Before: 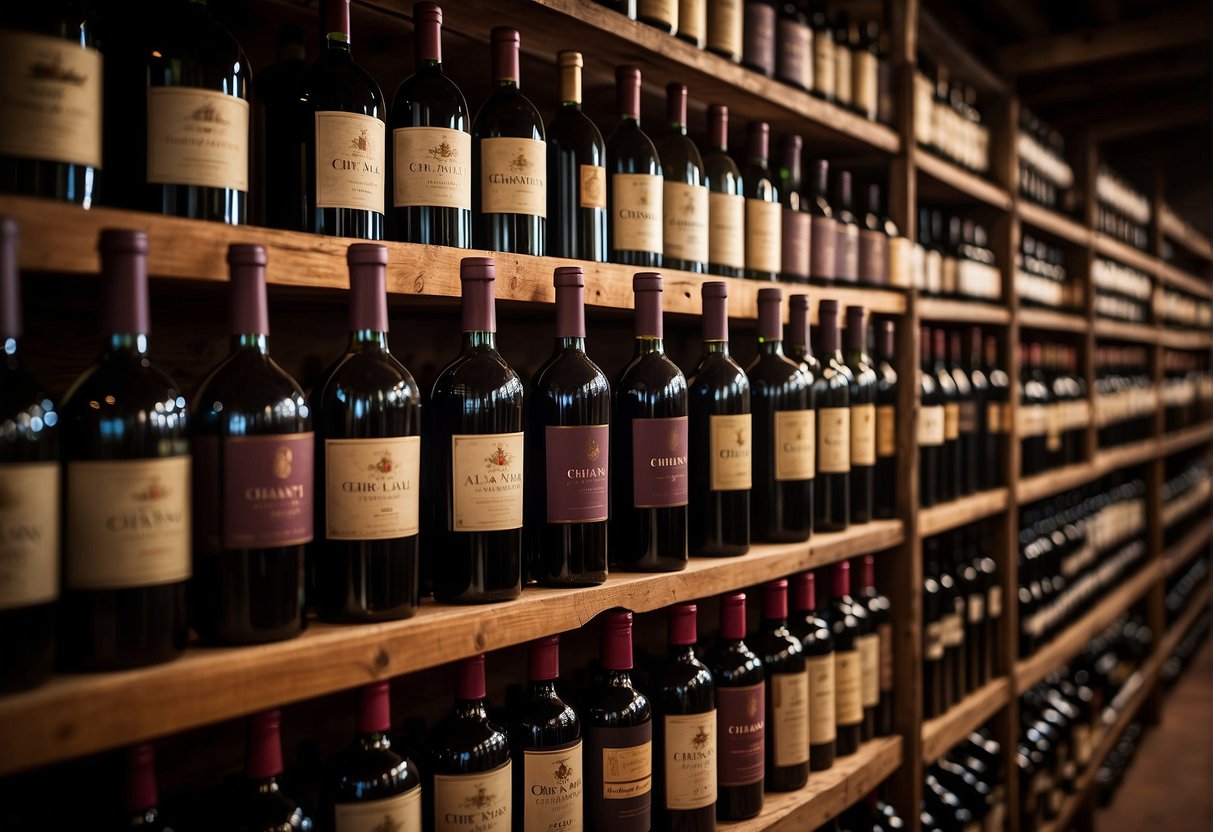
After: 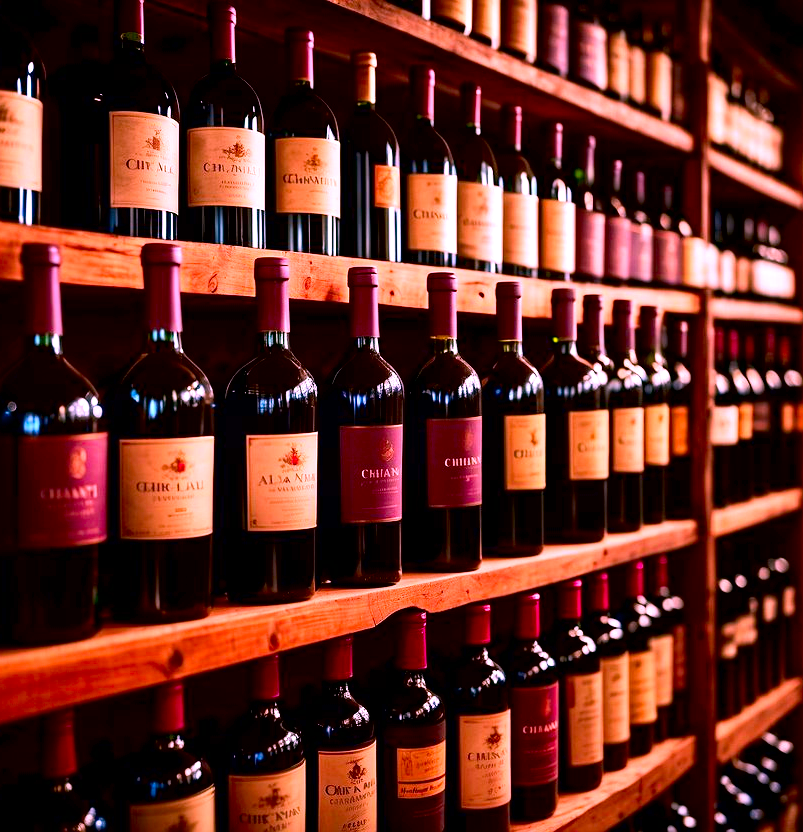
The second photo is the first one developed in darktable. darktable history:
crop: left 17.035%, right 16.712%
exposure: black level correction 0.012, exposure 0.7 EV, compensate highlight preservation false
contrast brightness saturation: contrast 0.135
color correction: highlights a* 18.74, highlights b* -12.12, saturation 1.65
